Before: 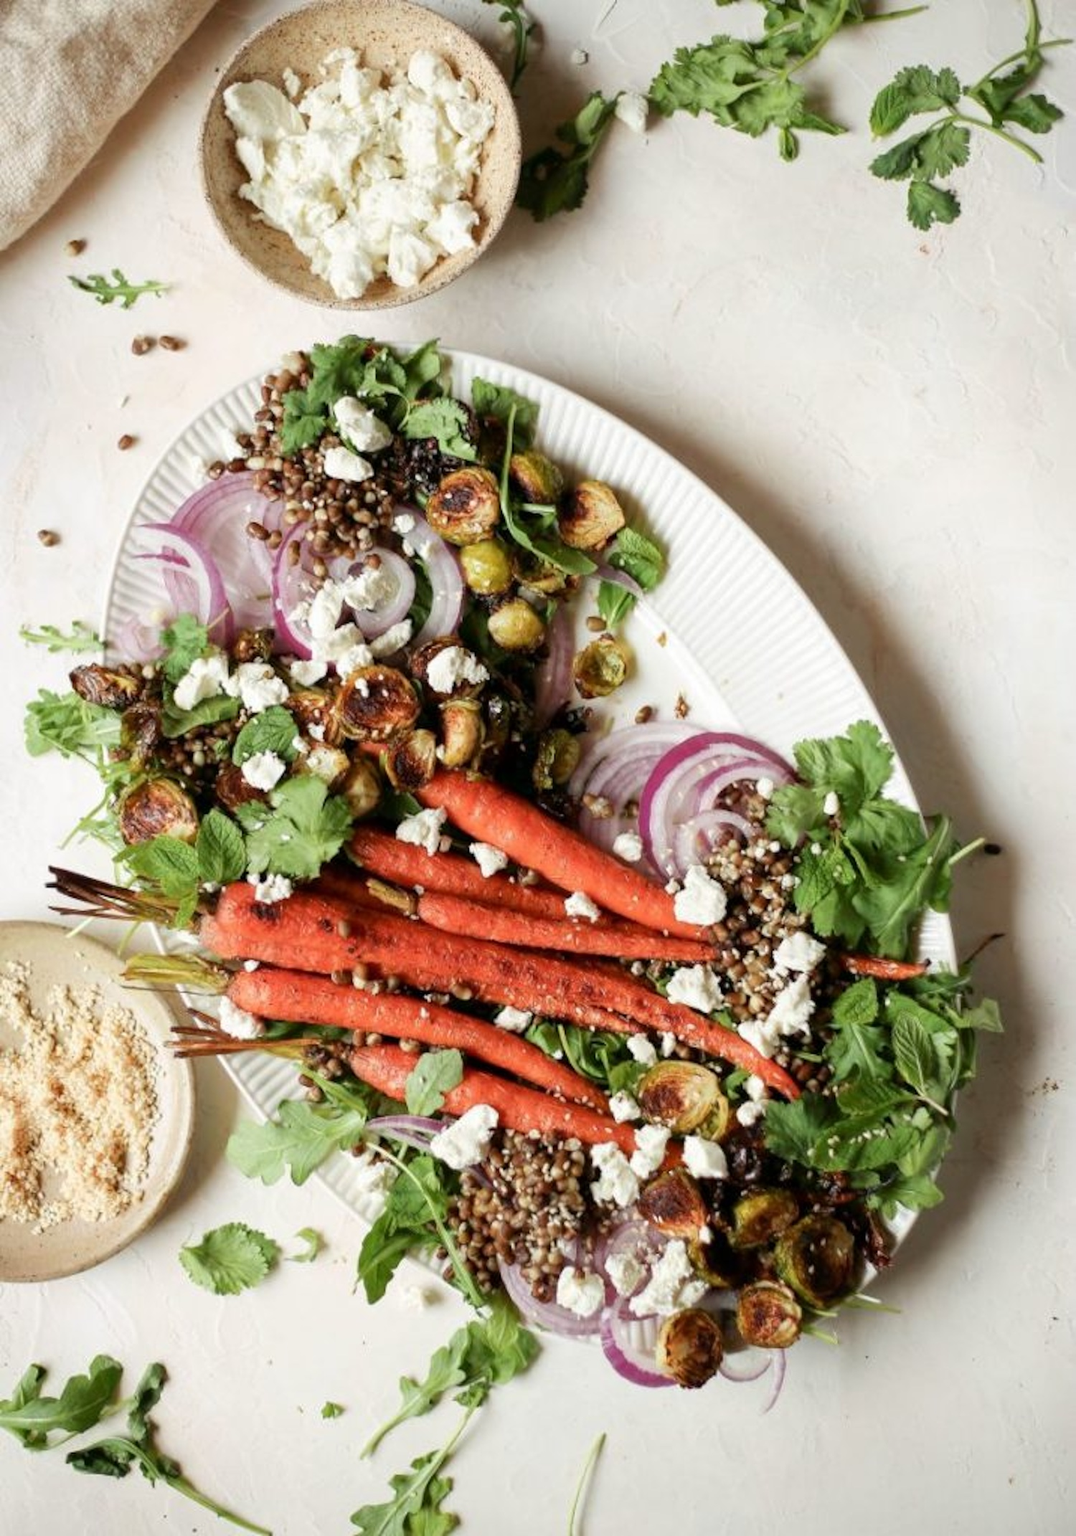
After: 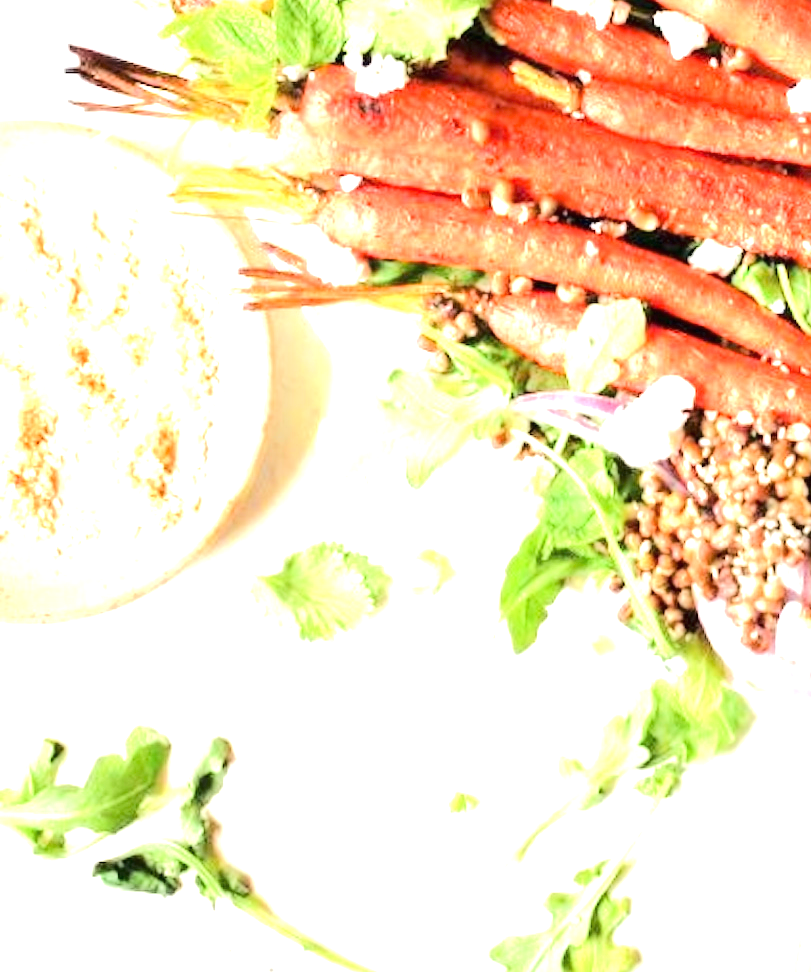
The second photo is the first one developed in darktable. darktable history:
exposure: black level correction 0, exposure 1.756 EV, compensate highlight preservation false
crop and rotate: top 54.381%, right 45.927%, bottom 0.199%
tone equalizer: -7 EV 0.146 EV, -6 EV 0.566 EV, -5 EV 1.14 EV, -4 EV 1.29 EV, -3 EV 1.17 EV, -2 EV 0.6 EV, -1 EV 0.164 EV, edges refinement/feathering 500, mask exposure compensation -1.57 EV, preserve details no
